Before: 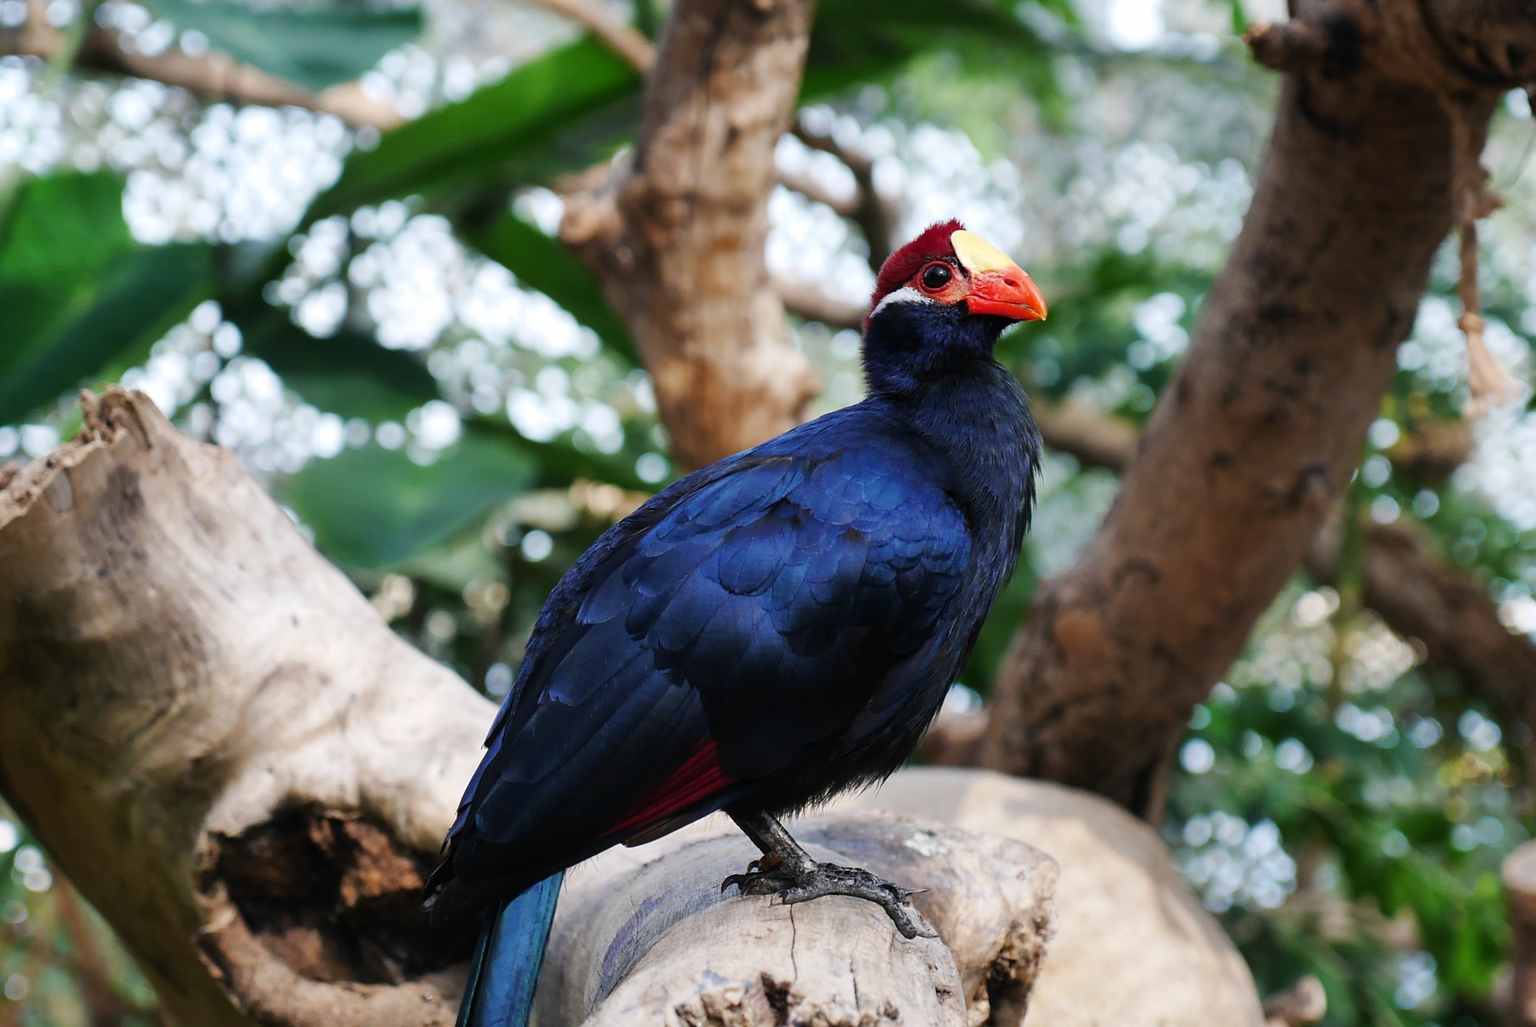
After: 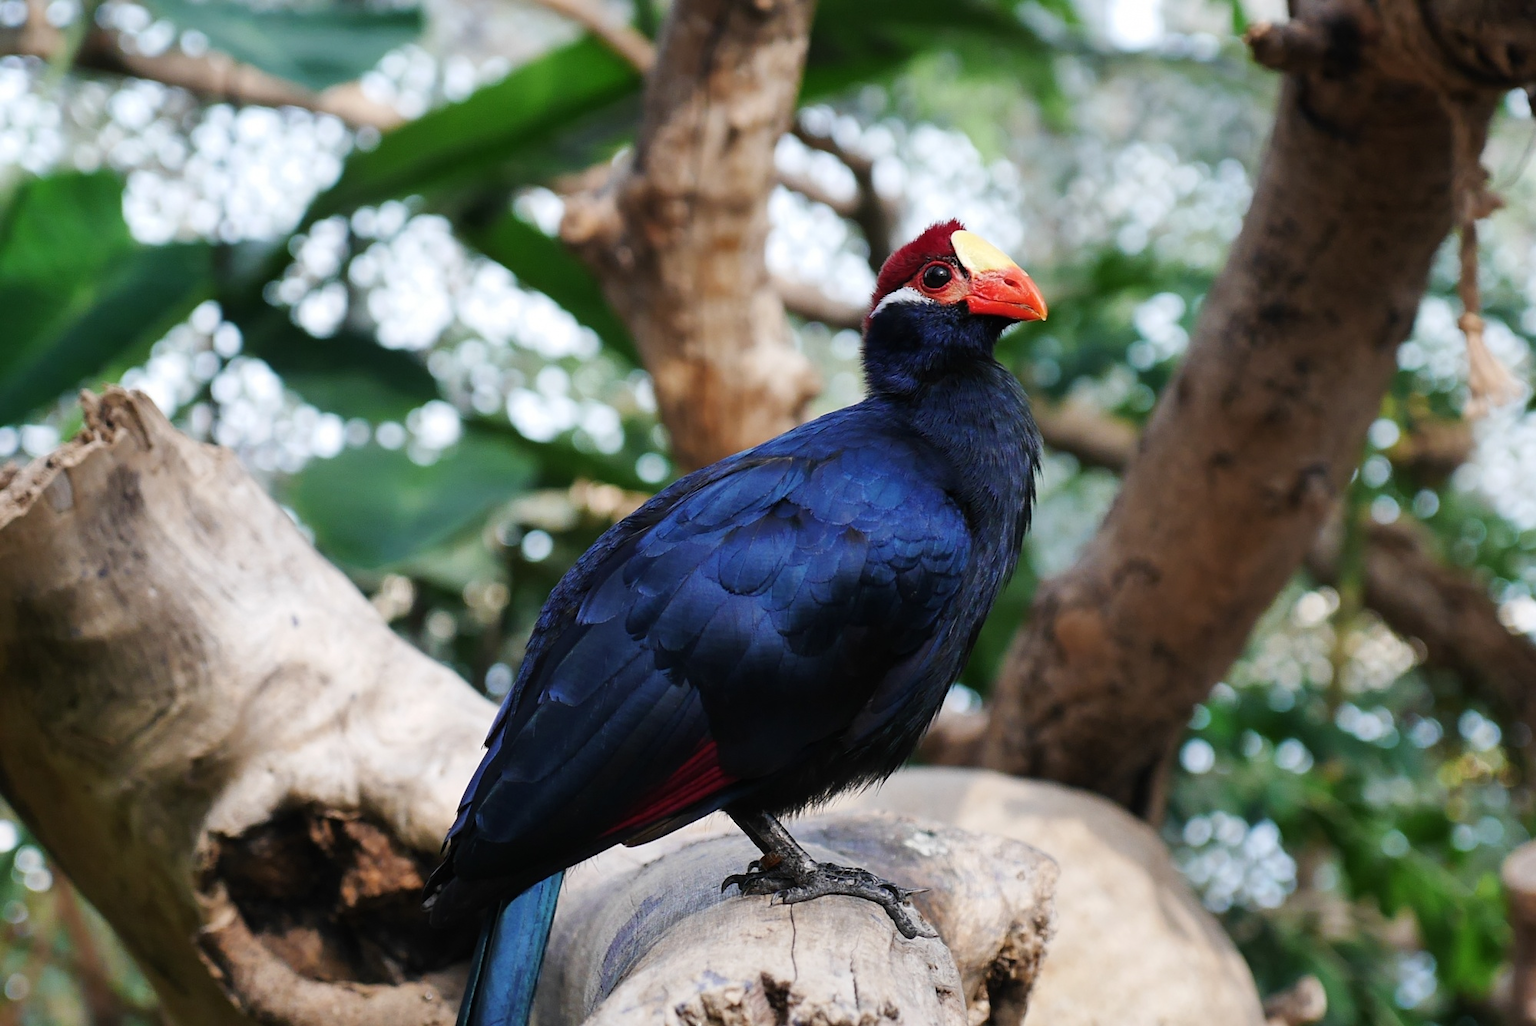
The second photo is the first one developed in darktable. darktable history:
color balance rgb: perceptual saturation grading › global saturation -3%
